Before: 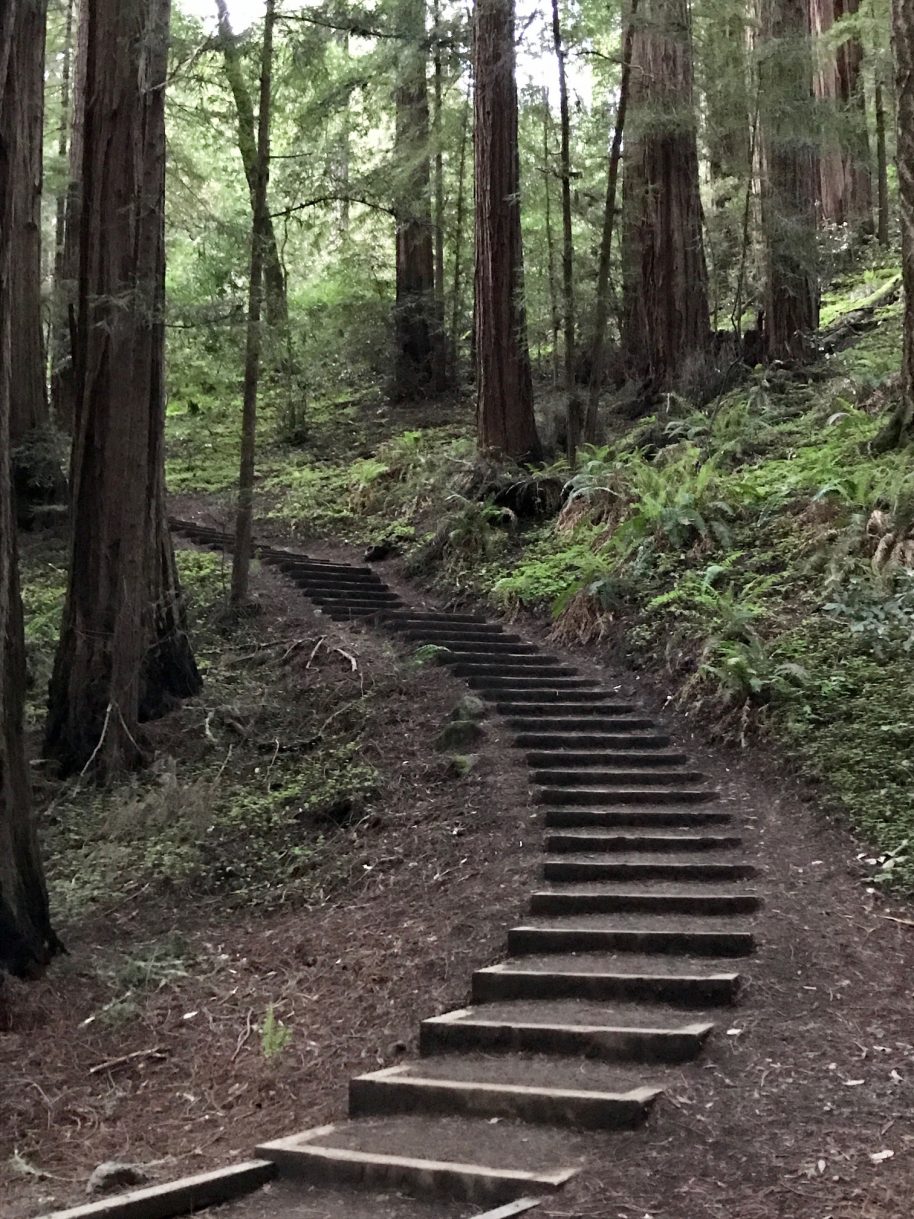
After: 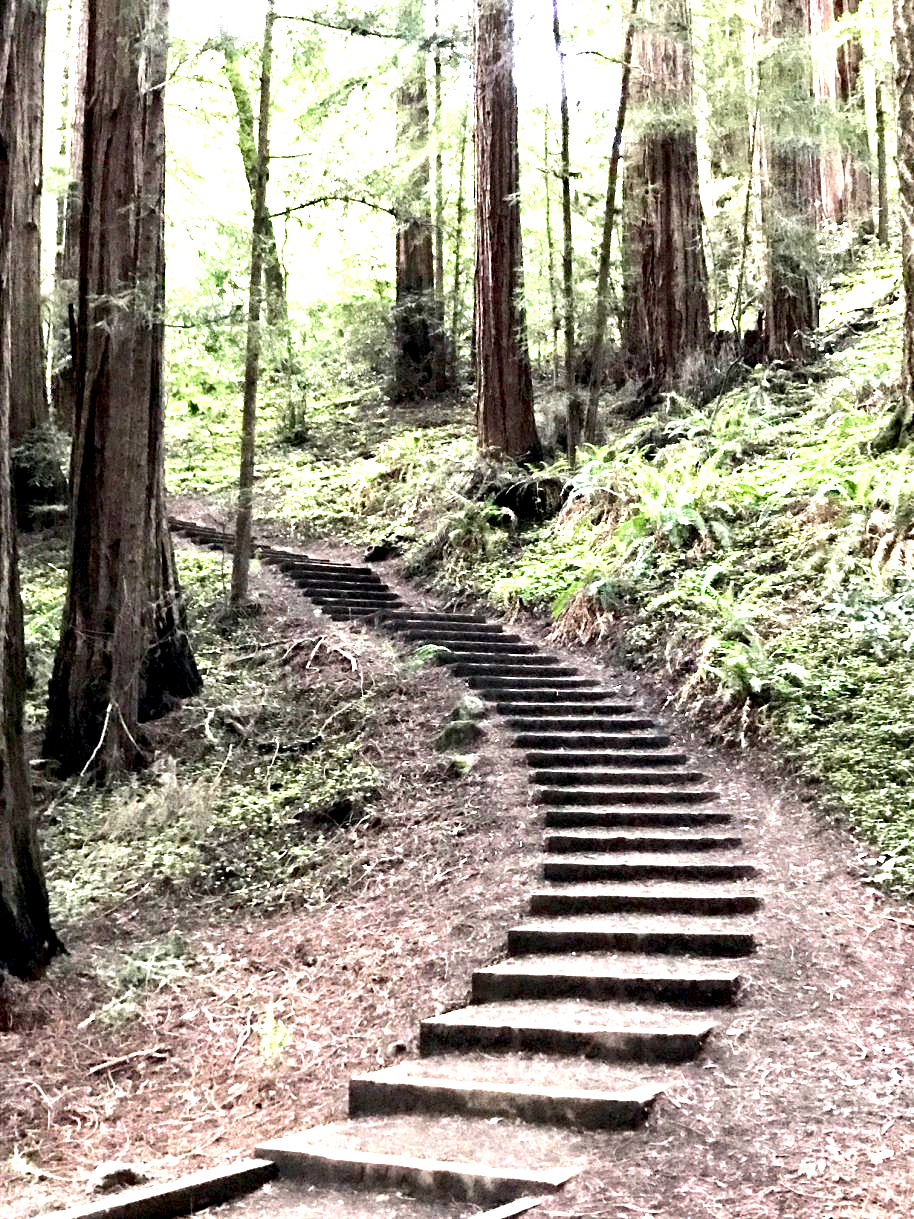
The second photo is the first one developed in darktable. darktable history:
exposure: black level correction 0.005, exposure 2.084 EV, compensate highlight preservation false
tone equalizer: -8 EV -0.75 EV, -7 EV -0.7 EV, -6 EV -0.6 EV, -5 EV -0.4 EV, -3 EV 0.4 EV, -2 EV 0.6 EV, -1 EV 0.7 EV, +0 EV 0.75 EV, edges refinement/feathering 500, mask exposure compensation -1.57 EV, preserve details no
